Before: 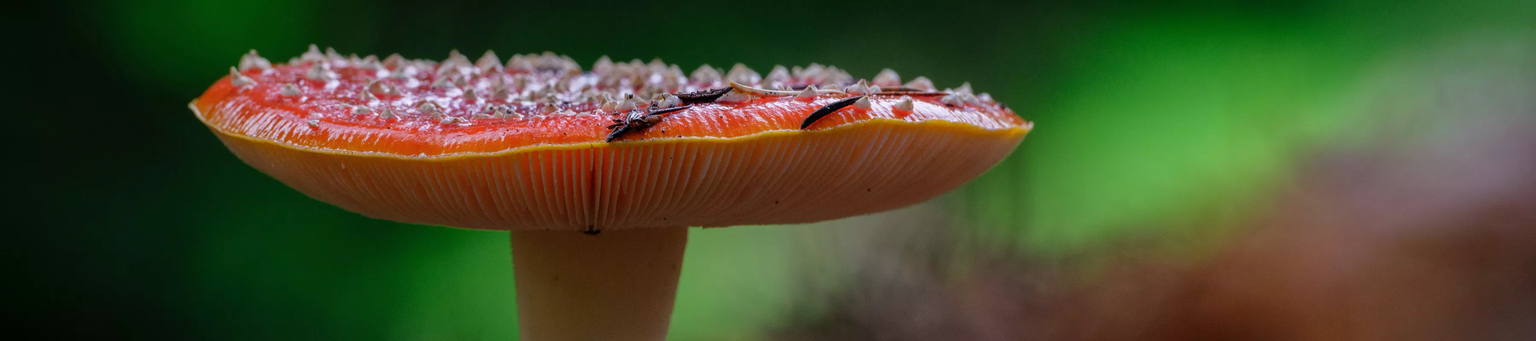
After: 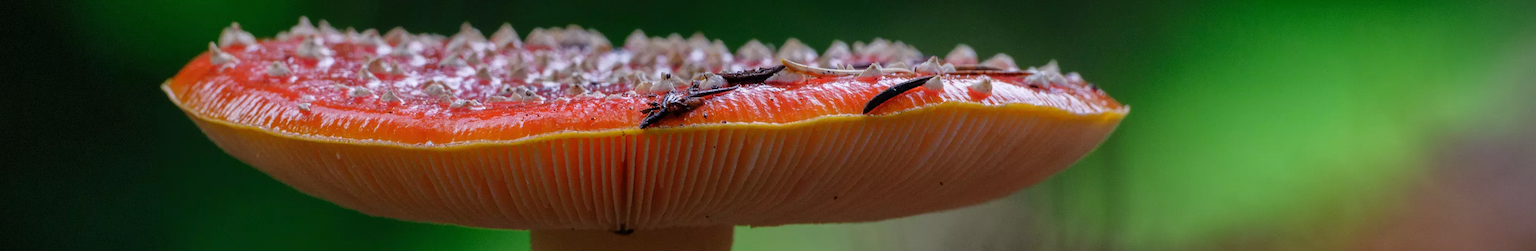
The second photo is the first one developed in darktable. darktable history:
vignetting: center (0, 0.006), dithering 8-bit output
crop: left 3.158%, top 8.917%, right 9.61%, bottom 26.778%
tone equalizer: edges refinement/feathering 500, mask exposure compensation -1.57 EV, preserve details guided filter
